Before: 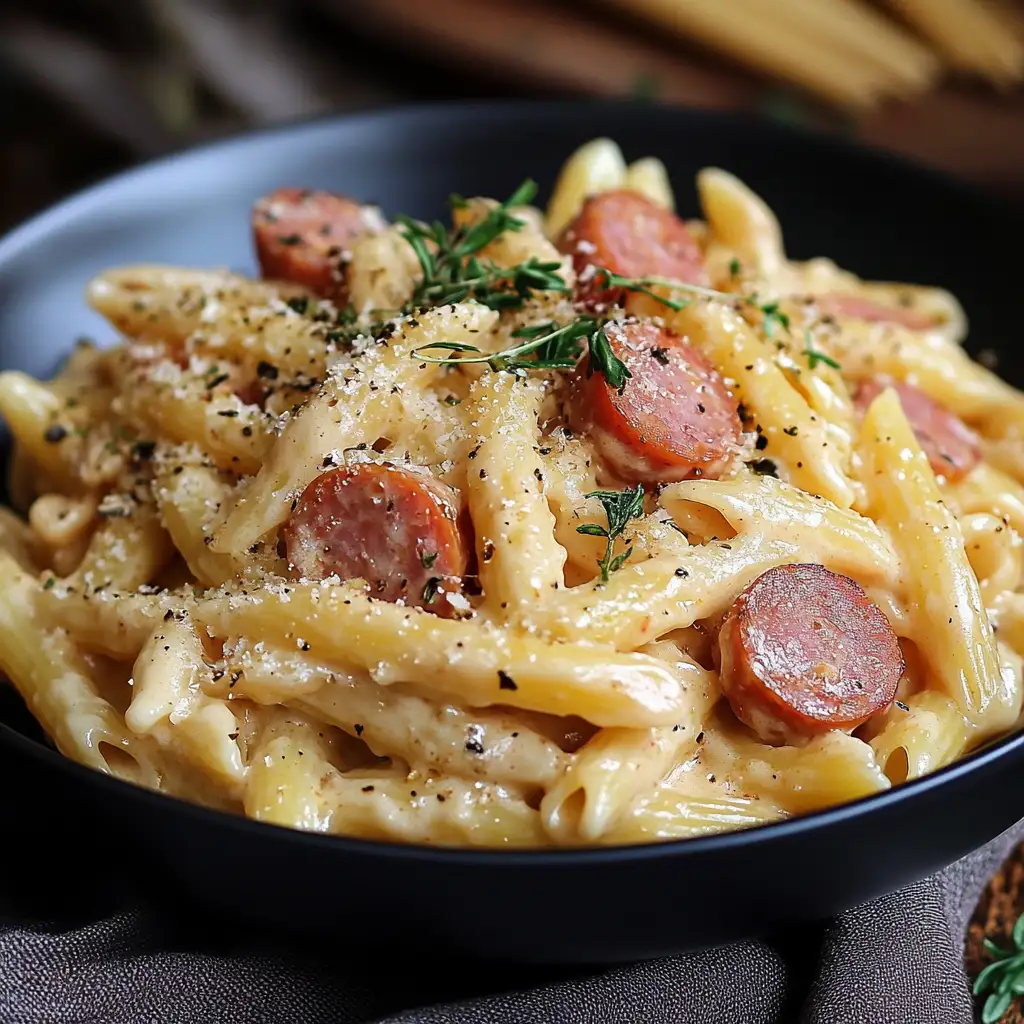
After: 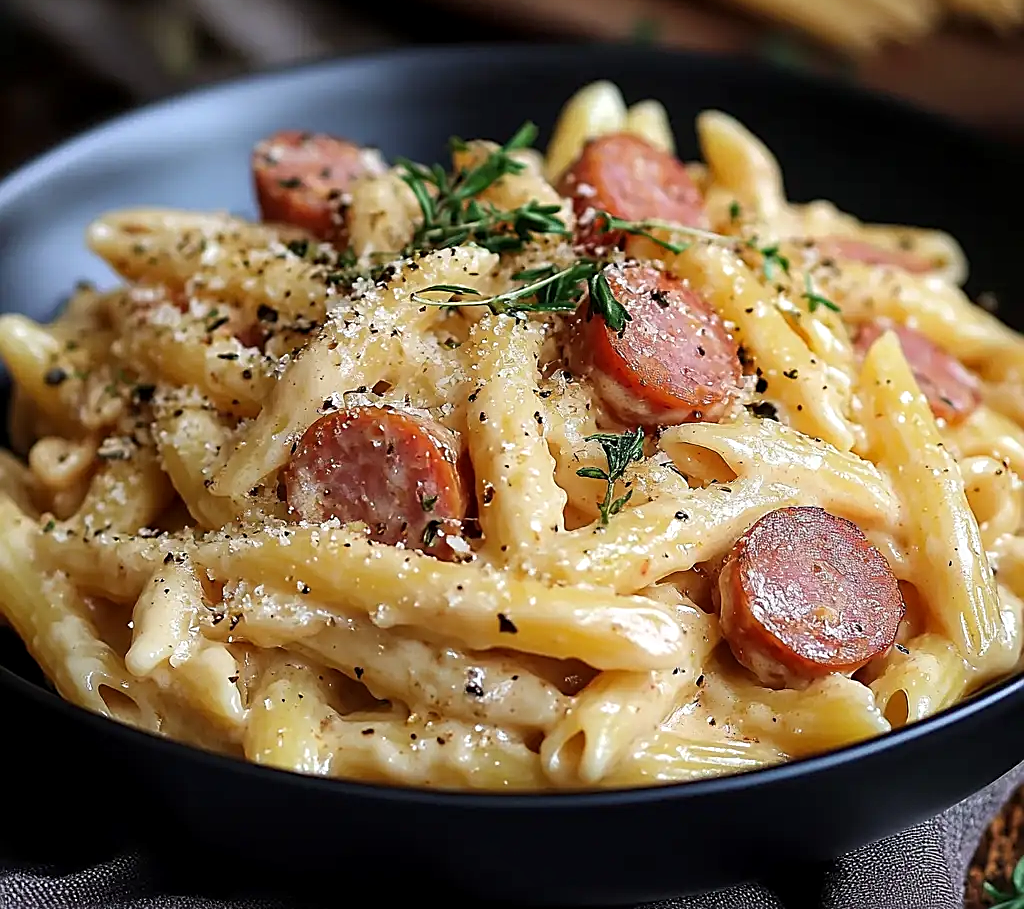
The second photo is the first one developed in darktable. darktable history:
local contrast: highlights 100%, shadows 100%, detail 120%, midtone range 0.2
crop and rotate: top 5.609%, bottom 5.609%
tone equalizer: on, module defaults
sharpen: on, module defaults
